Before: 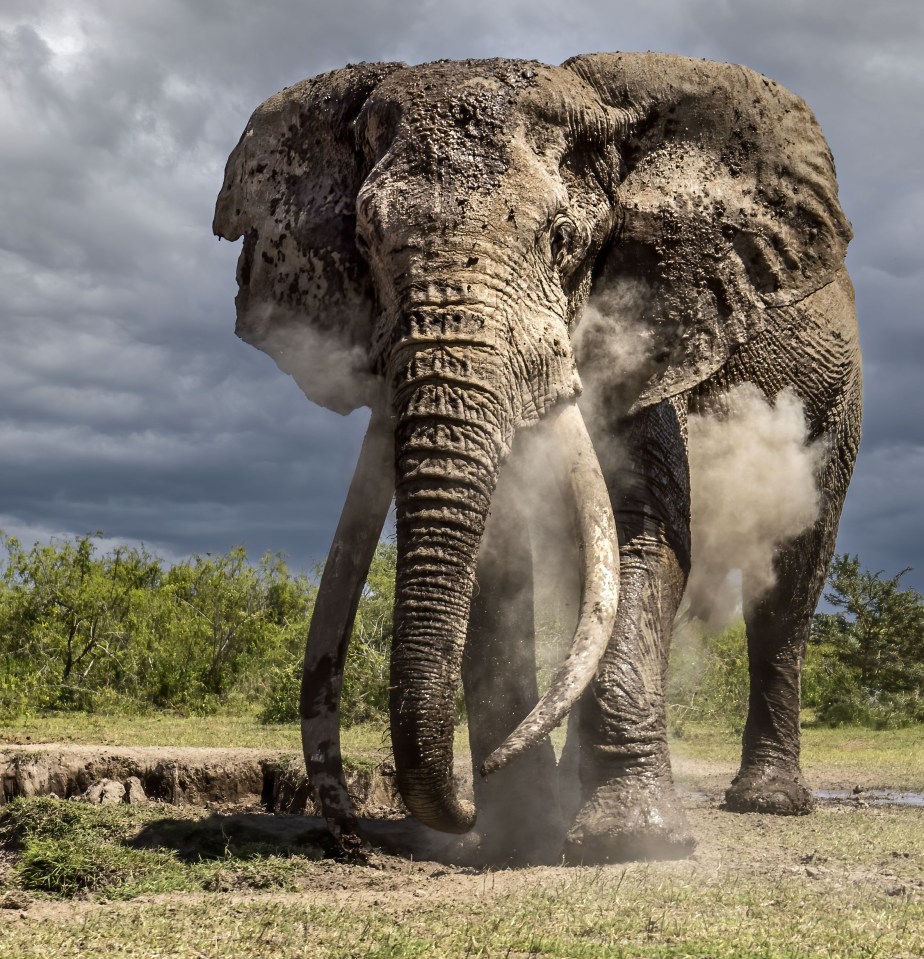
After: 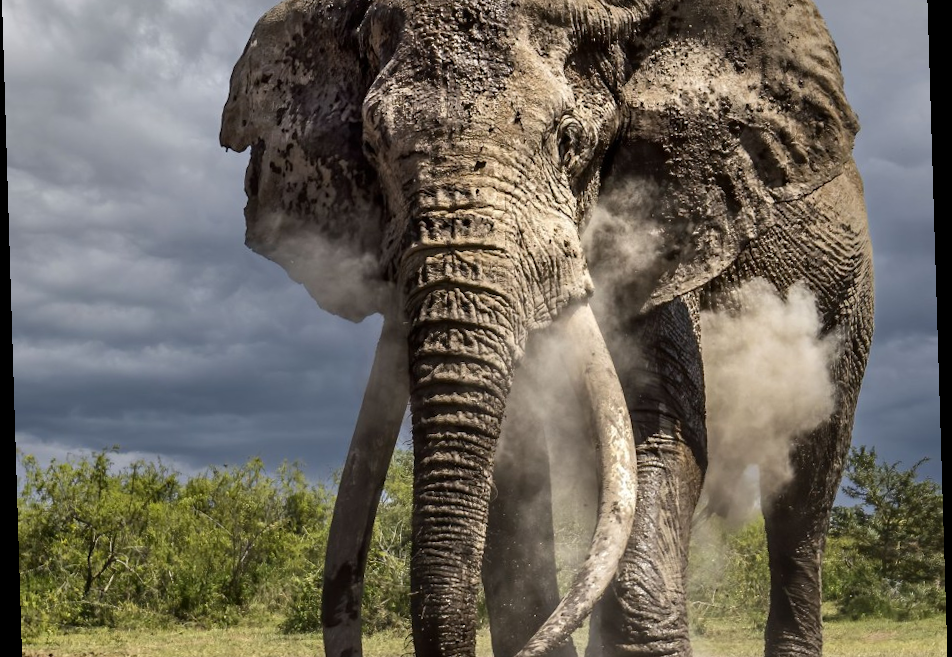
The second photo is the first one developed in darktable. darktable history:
crop: top 11.166%, bottom 22.168%
rotate and perspective: rotation -1.75°, automatic cropping off
